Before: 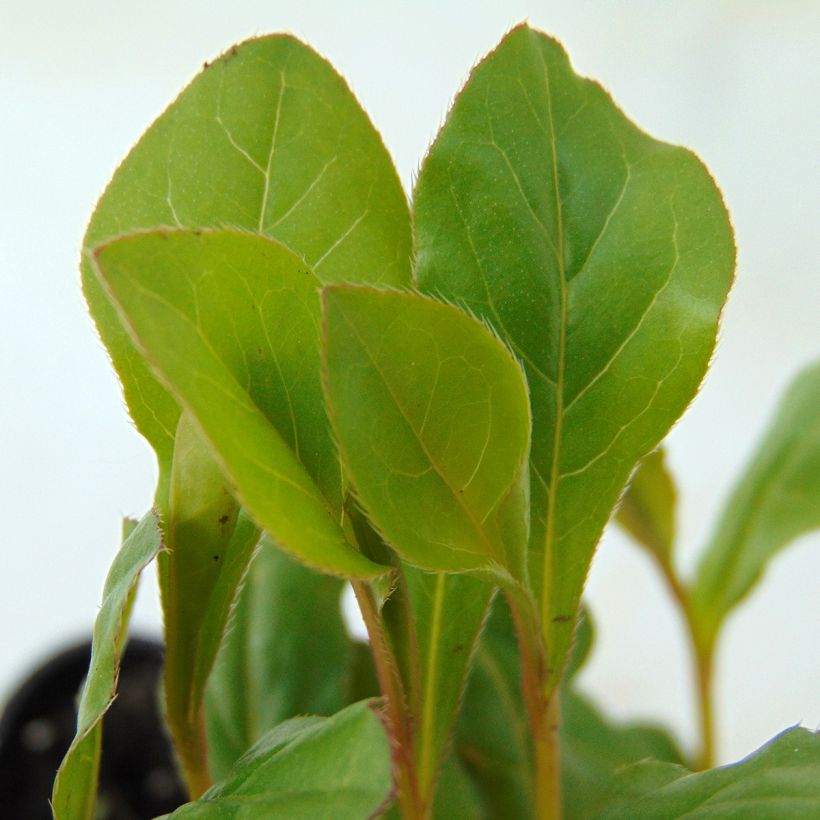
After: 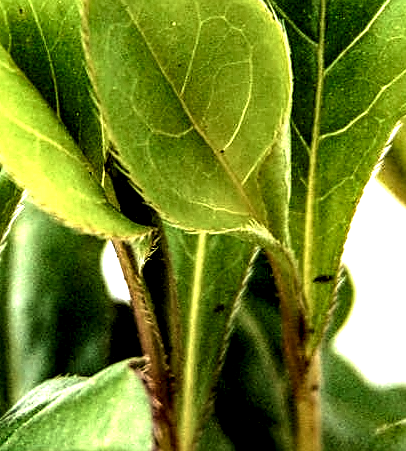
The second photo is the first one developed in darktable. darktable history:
exposure: black level correction 0, exposure 0.698 EV, compensate highlight preservation false
crop: left 29.228%, top 41.494%, right 21.22%, bottom 3.474%
levels: mode automatic, black 0.047%
local contrast: shadows 187%, detail 227%
tone equalizer: -8 EV -0.737 EV, -7 EV -0.679 EV, -6 EV -0.616 EV, -5 EV -0.368 EV, -3 EV 0.382 EV, -2 EV 0.6 EV, -1 EV 0.68 EV, +0 EV 0.722 EV
sharpen: on, module defaults
